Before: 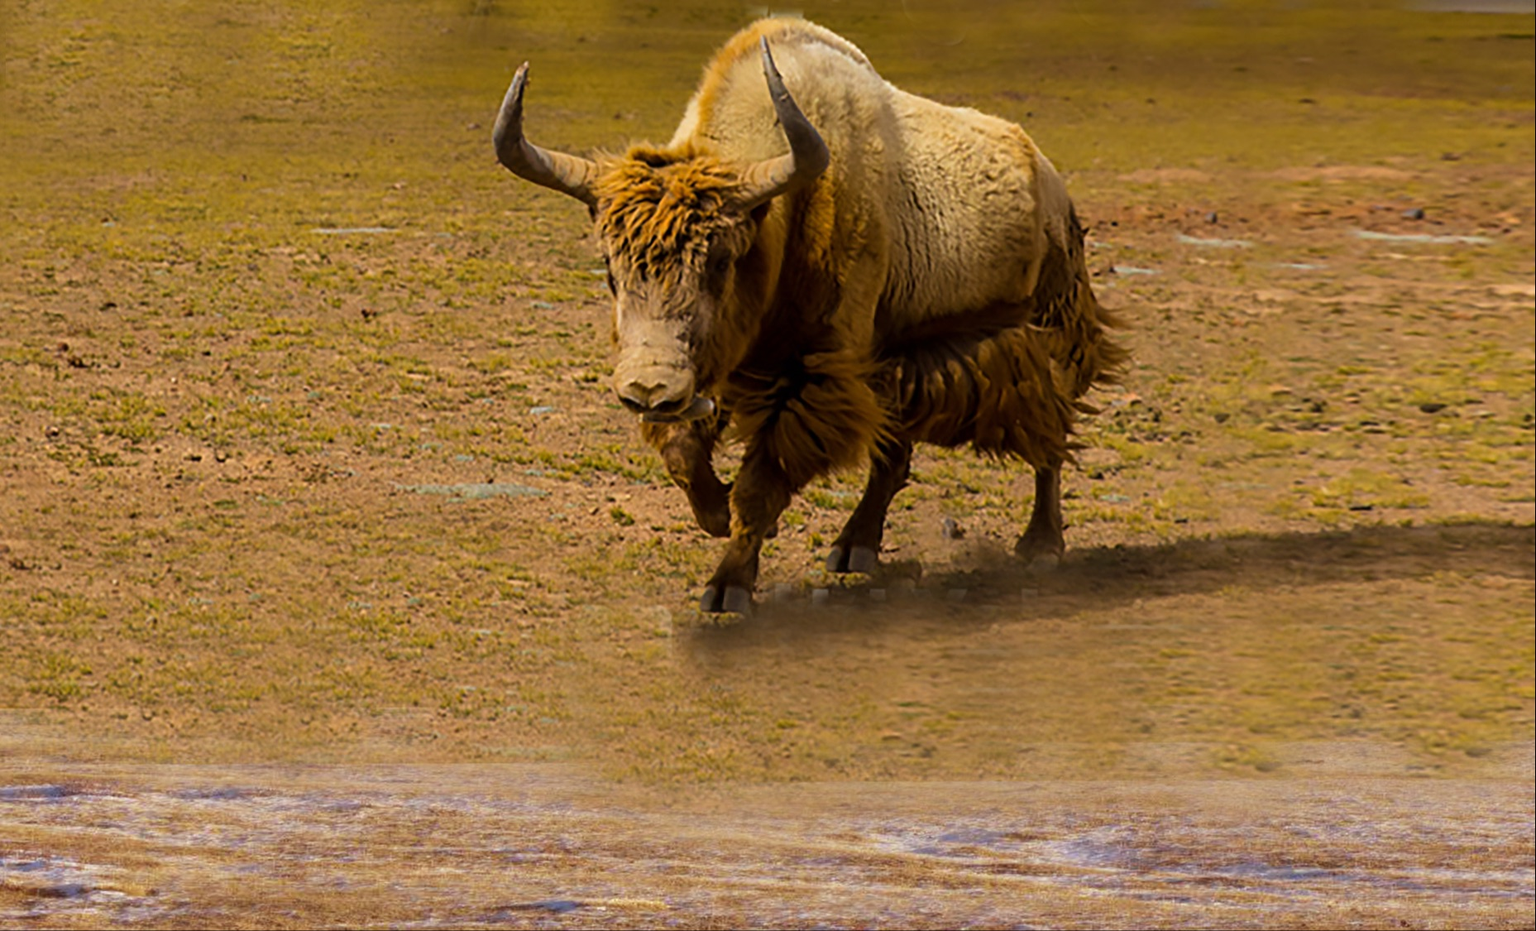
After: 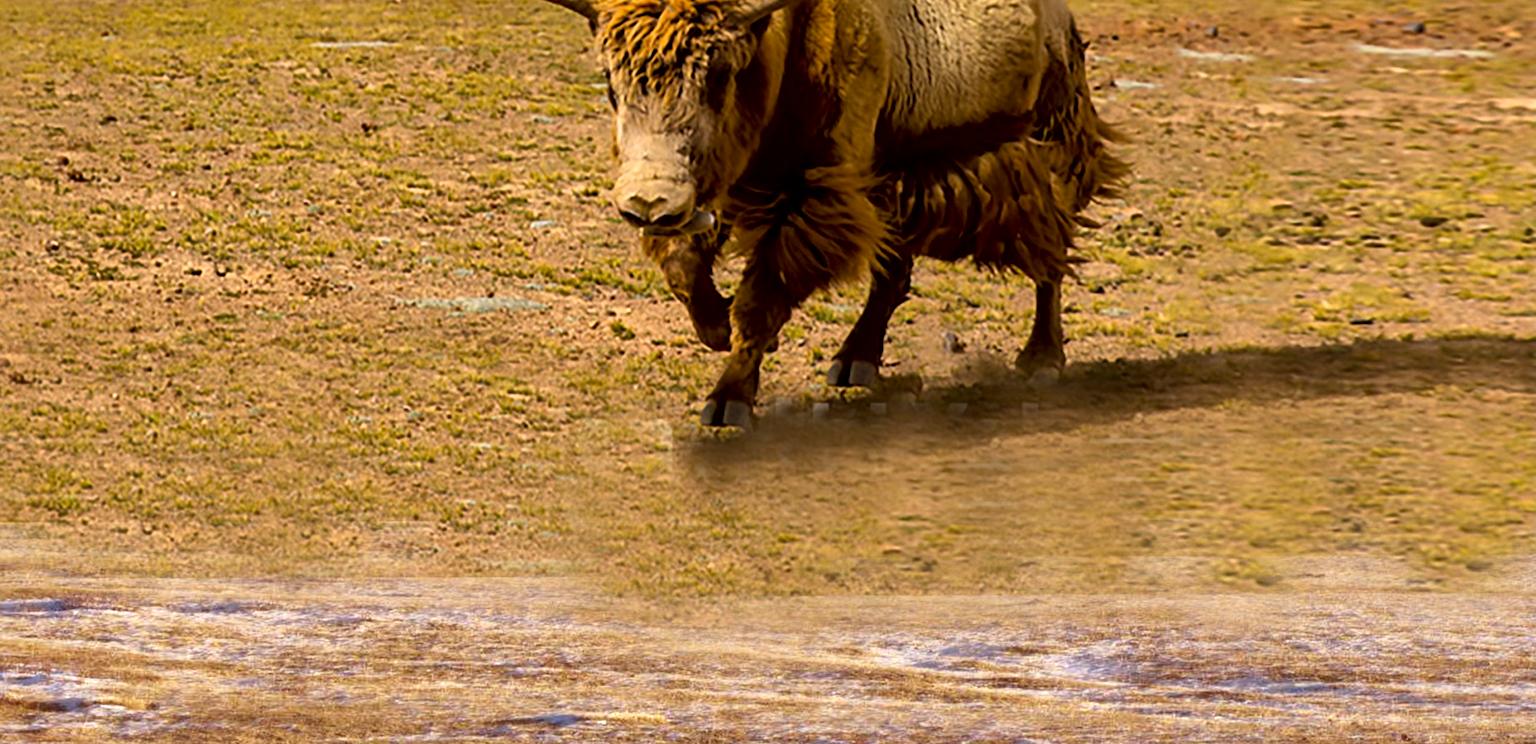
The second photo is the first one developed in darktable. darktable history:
local contrast: mode bilateral grid, contrast 21, coarseness 99, detail 150%, midtone range 0.2
crop and rotate: top 20.035%
exposure: black level correction 0.005, exposure 0.416 EV, compensate exposure bias true, compensate highlight preservation false
